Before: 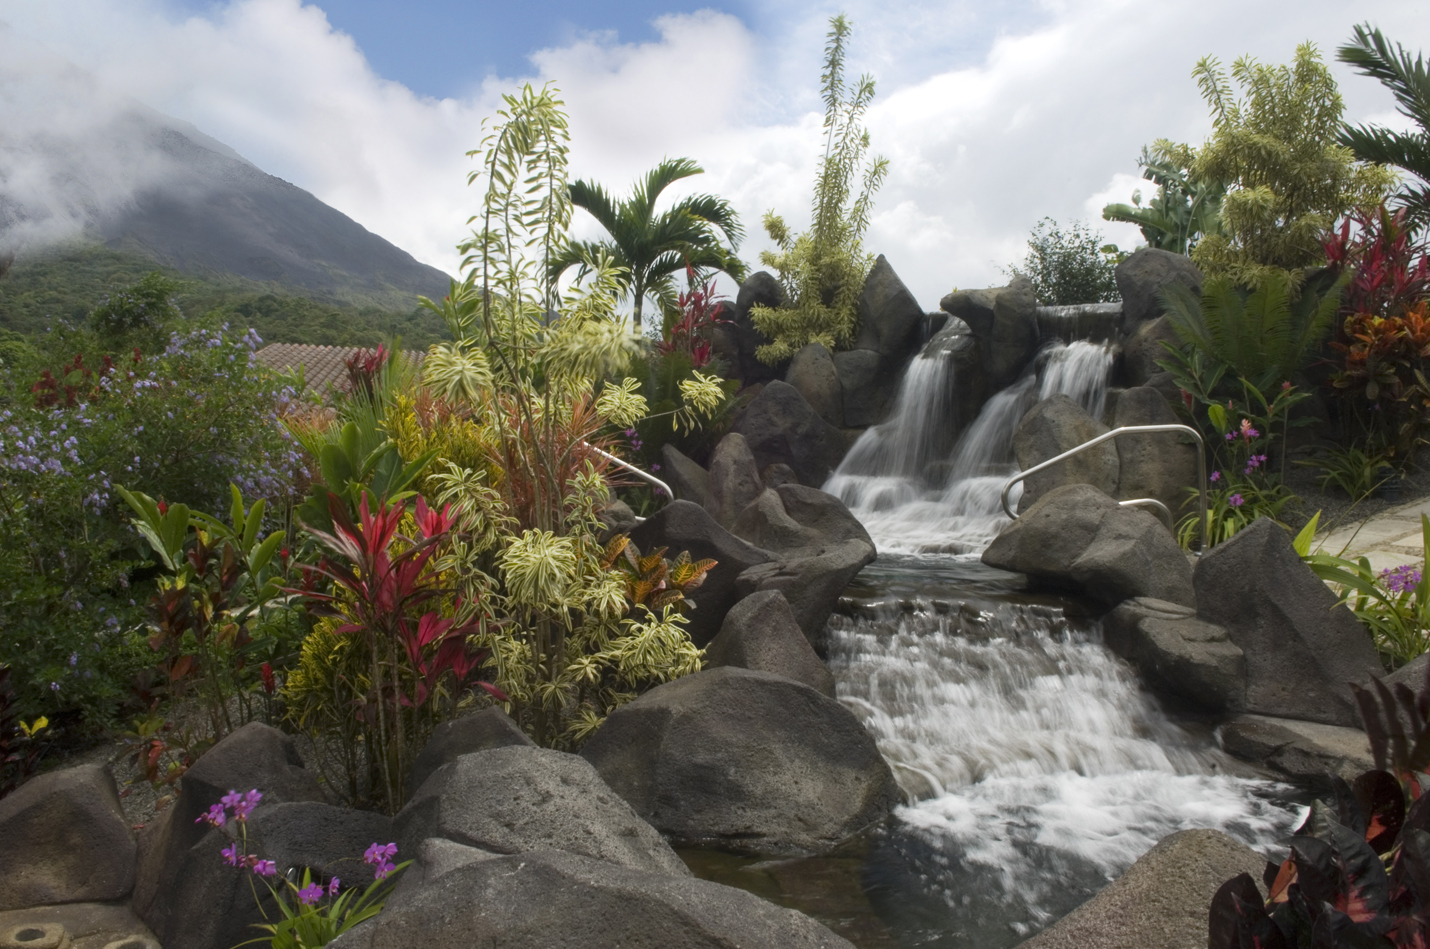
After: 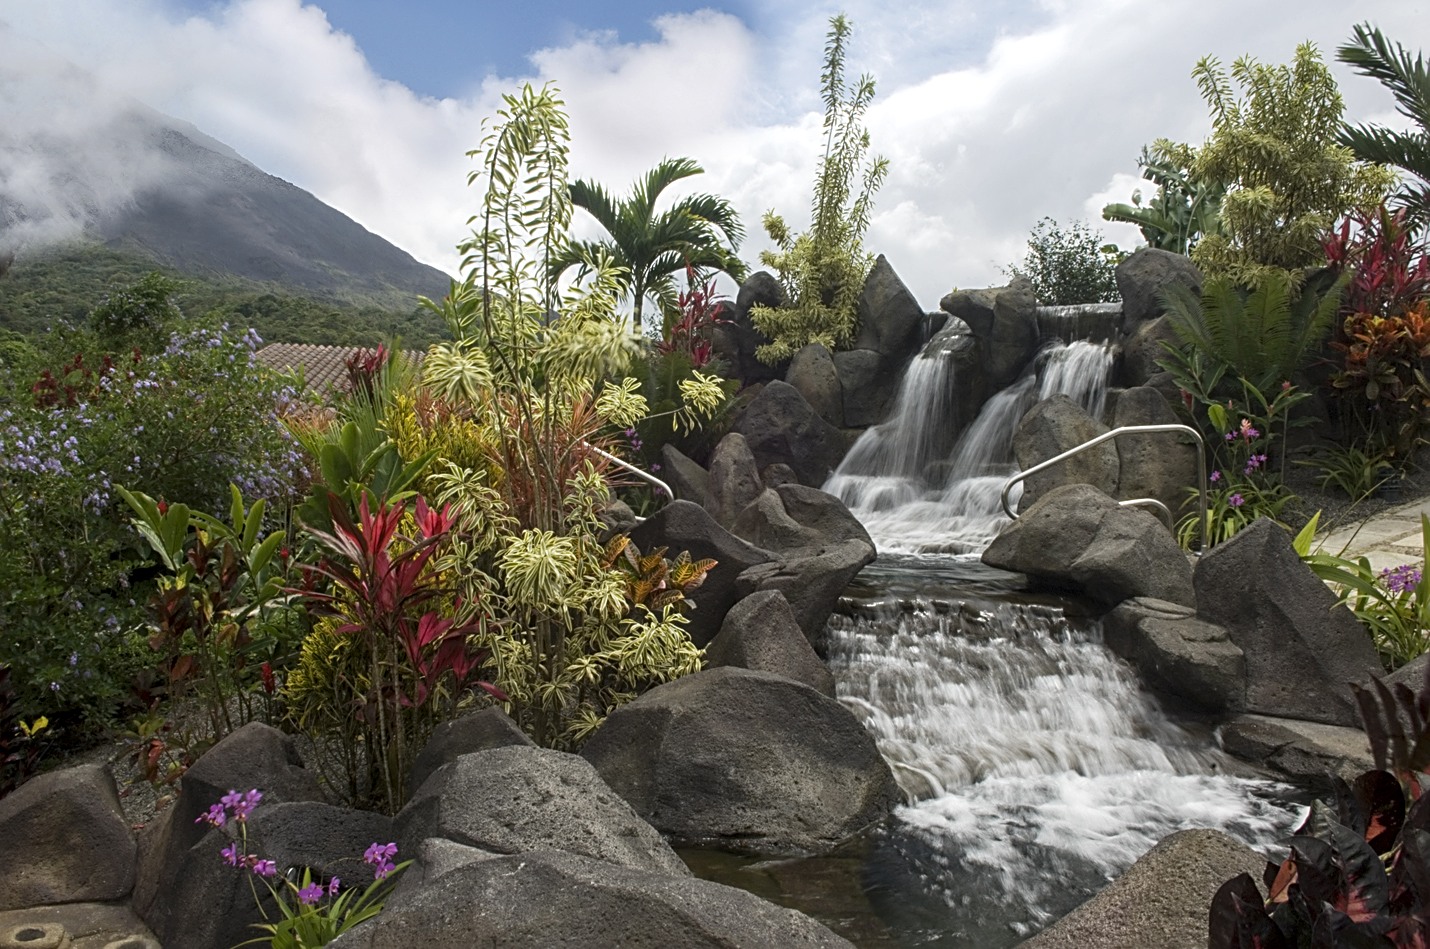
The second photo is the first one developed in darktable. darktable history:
local contrast: on, module defaults
sharpen: radius 2.531, amount 0.628
